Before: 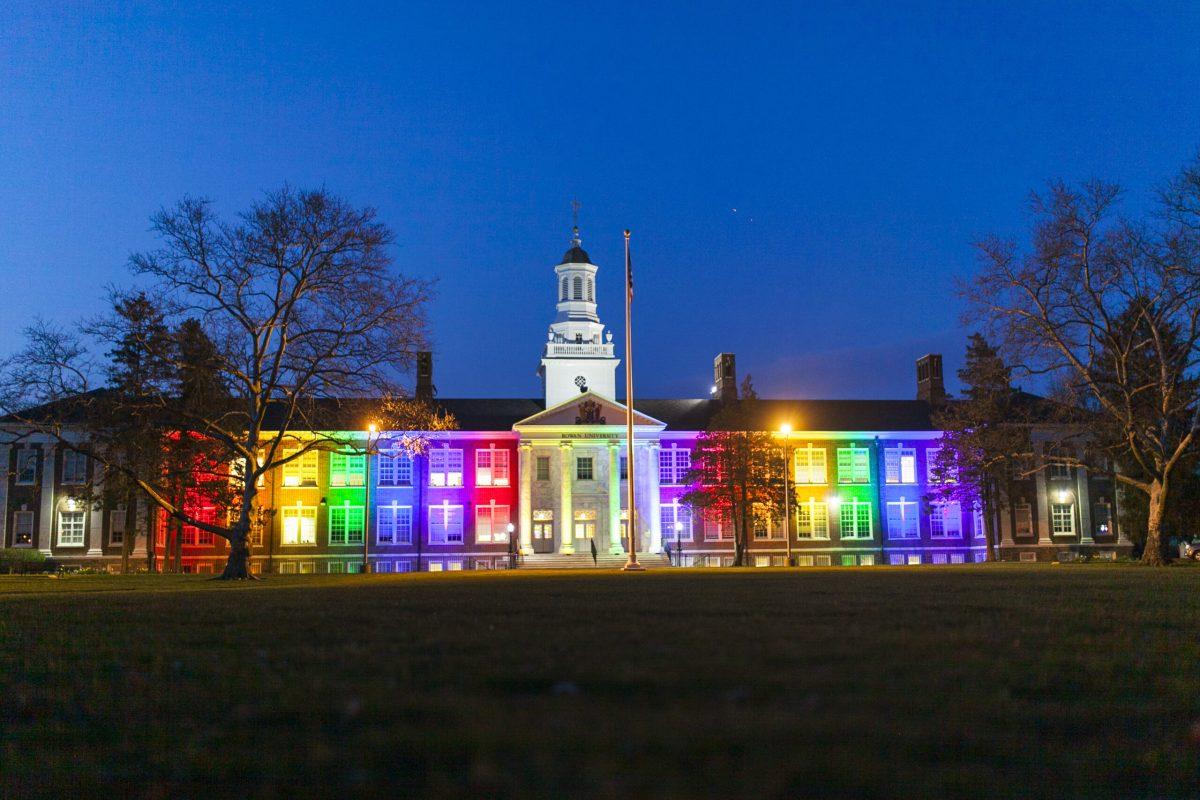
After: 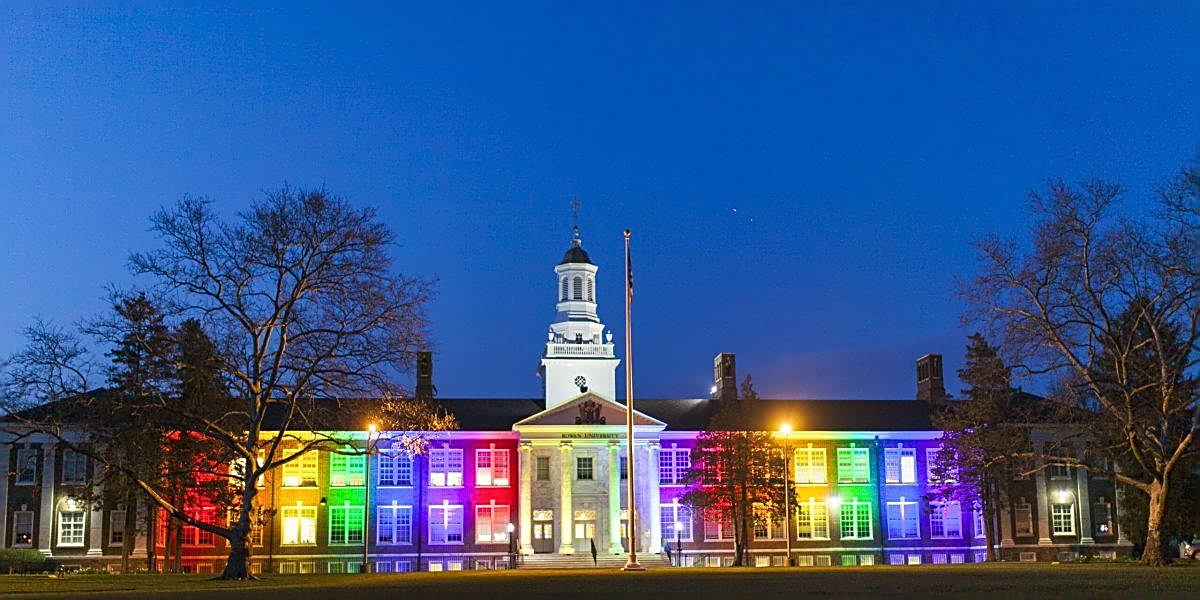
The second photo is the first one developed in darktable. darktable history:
crop: bottom 24.983%
sharpen: amount 0.543
color calibration: illuminant same as pipeline (D50), adaptation none (bypass), x 0.332, y 0.334, temperature 5014.92 K
